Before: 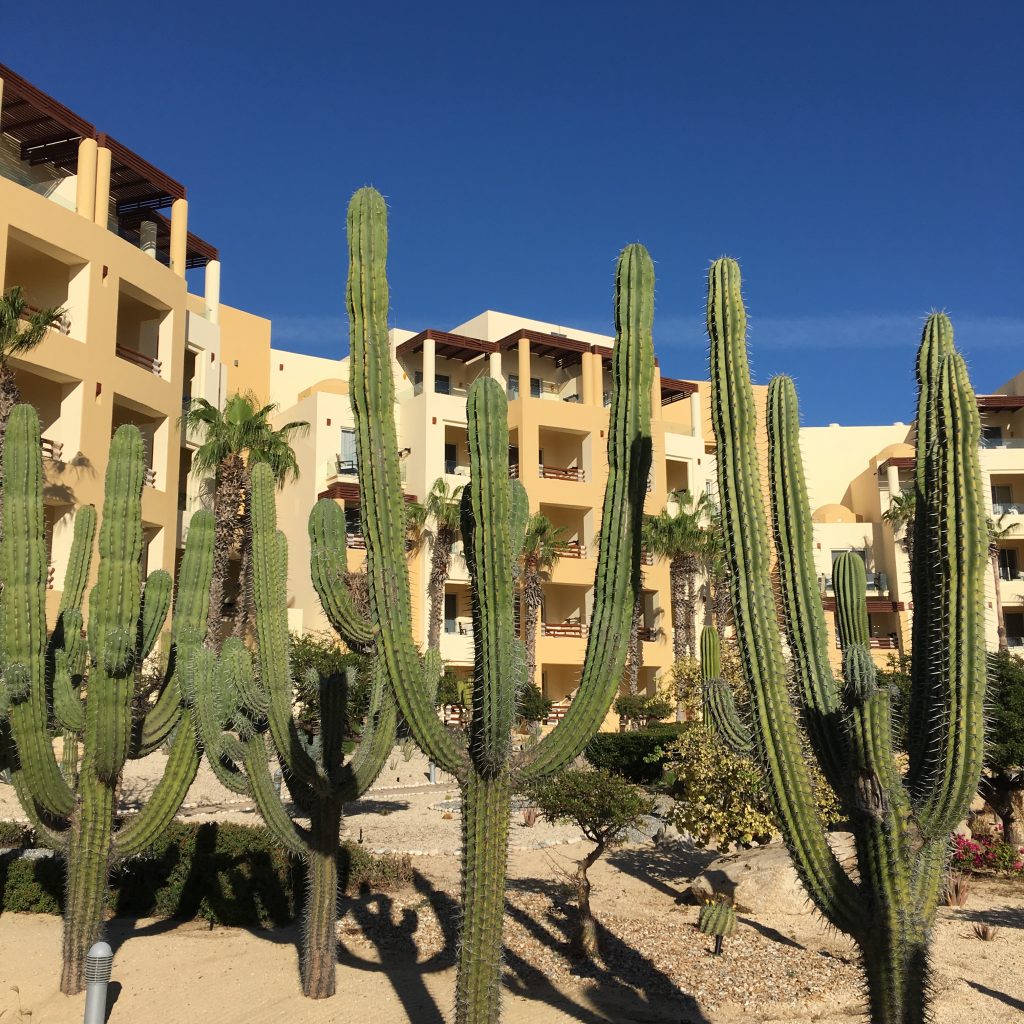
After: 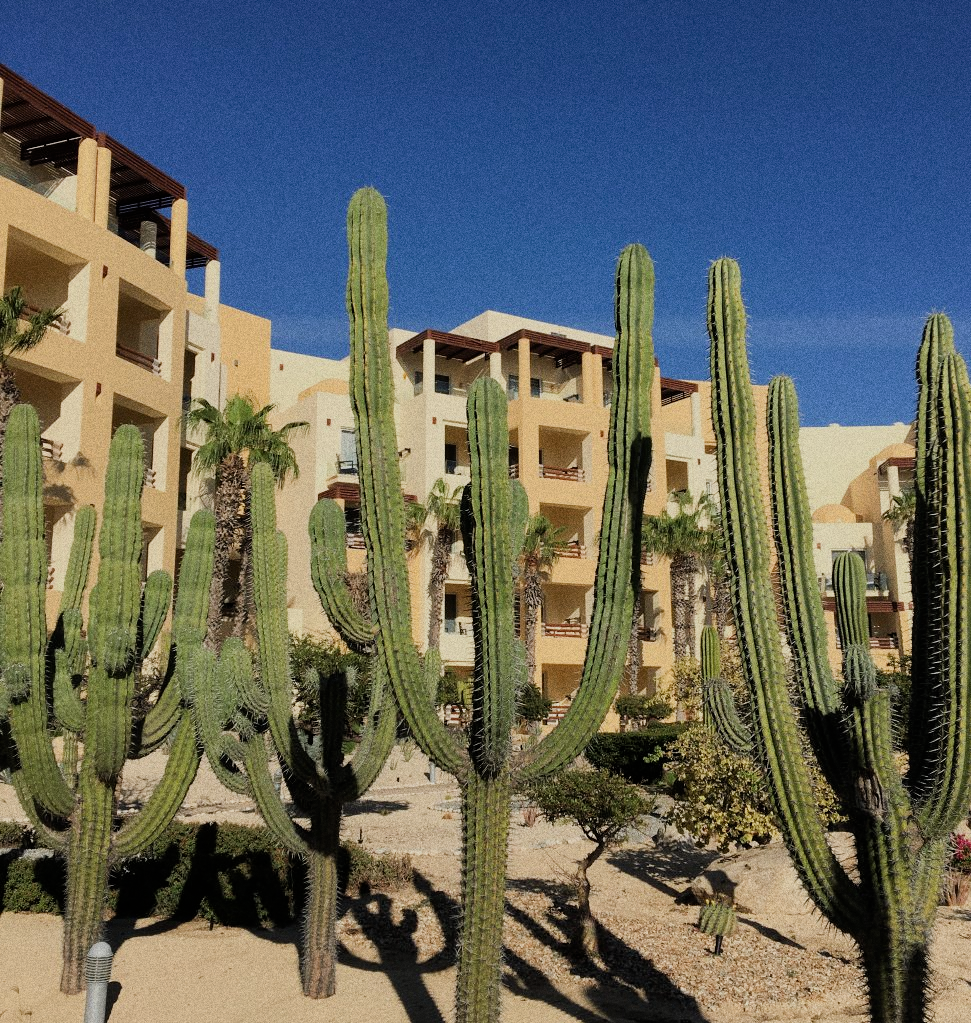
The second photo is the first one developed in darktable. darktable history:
grain: coarseness 0.09 ISO, strength 40%
filmic rgb: black relative exposure -7.65 EV, white relative exposure 4.56 EV, hardness 3.61
crop and rotate: right 5.167%
